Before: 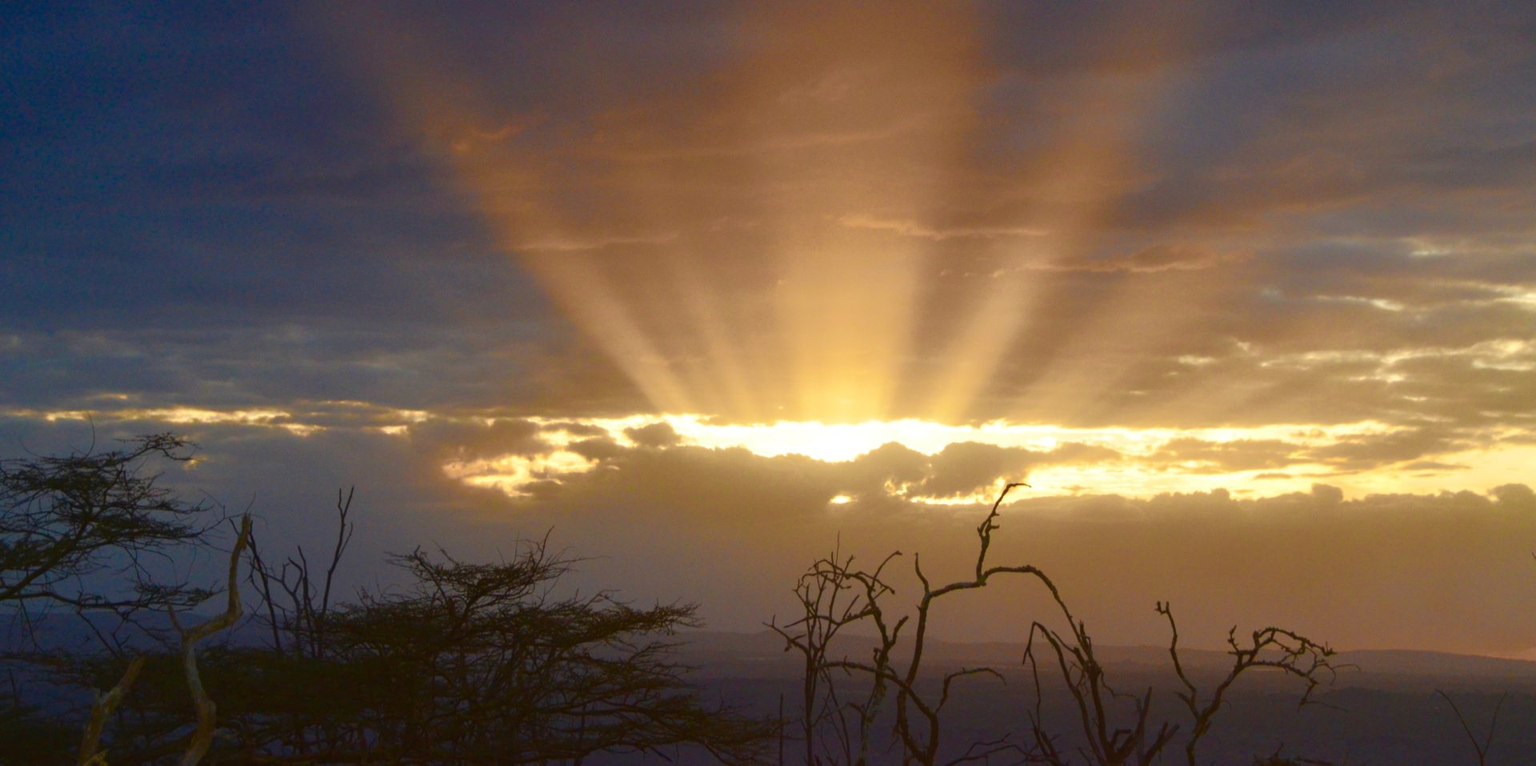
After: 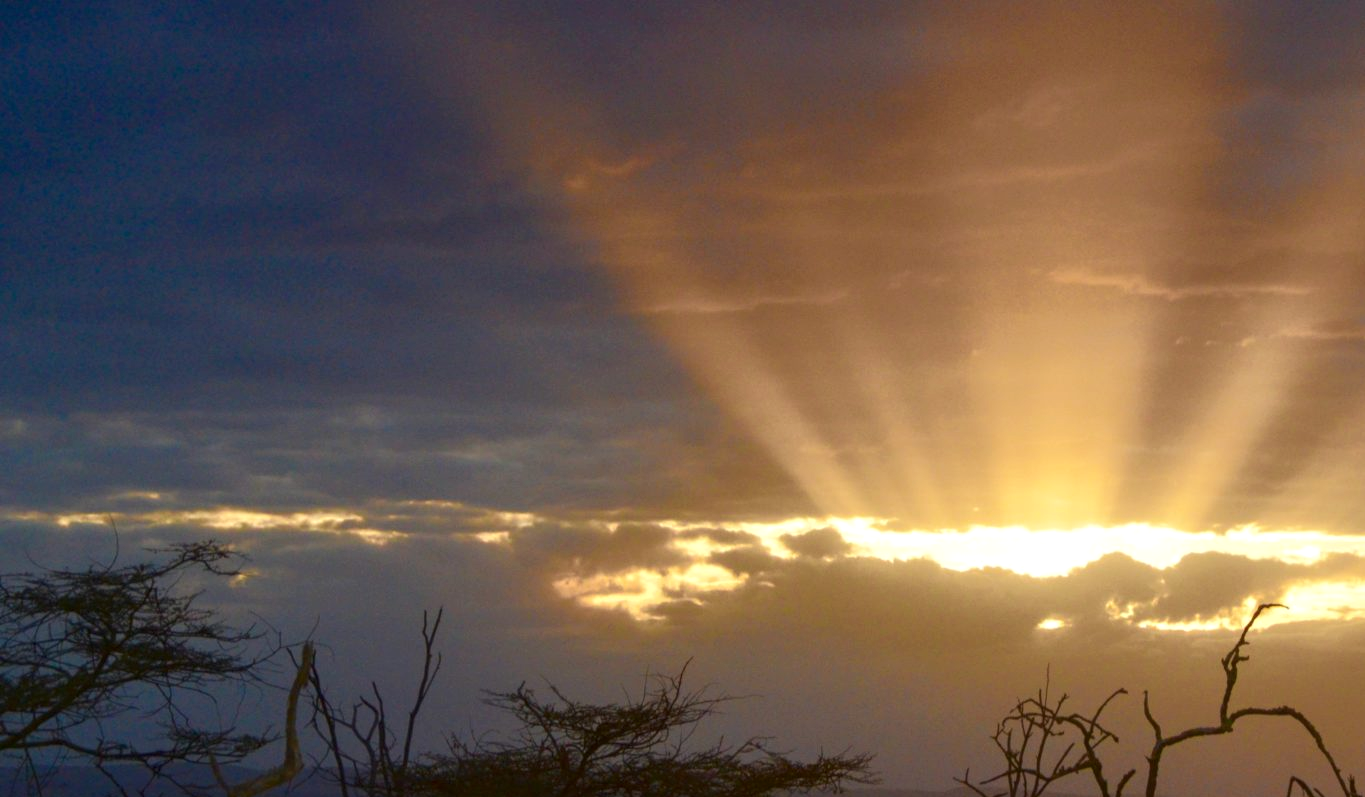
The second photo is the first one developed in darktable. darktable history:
local contrast: highlights 100%, shadows 100%, detail 120%, midtone range 0.2
crop: right 28.885%, bottom 16.626%
contrast brightness saturation: contrast 0.07
